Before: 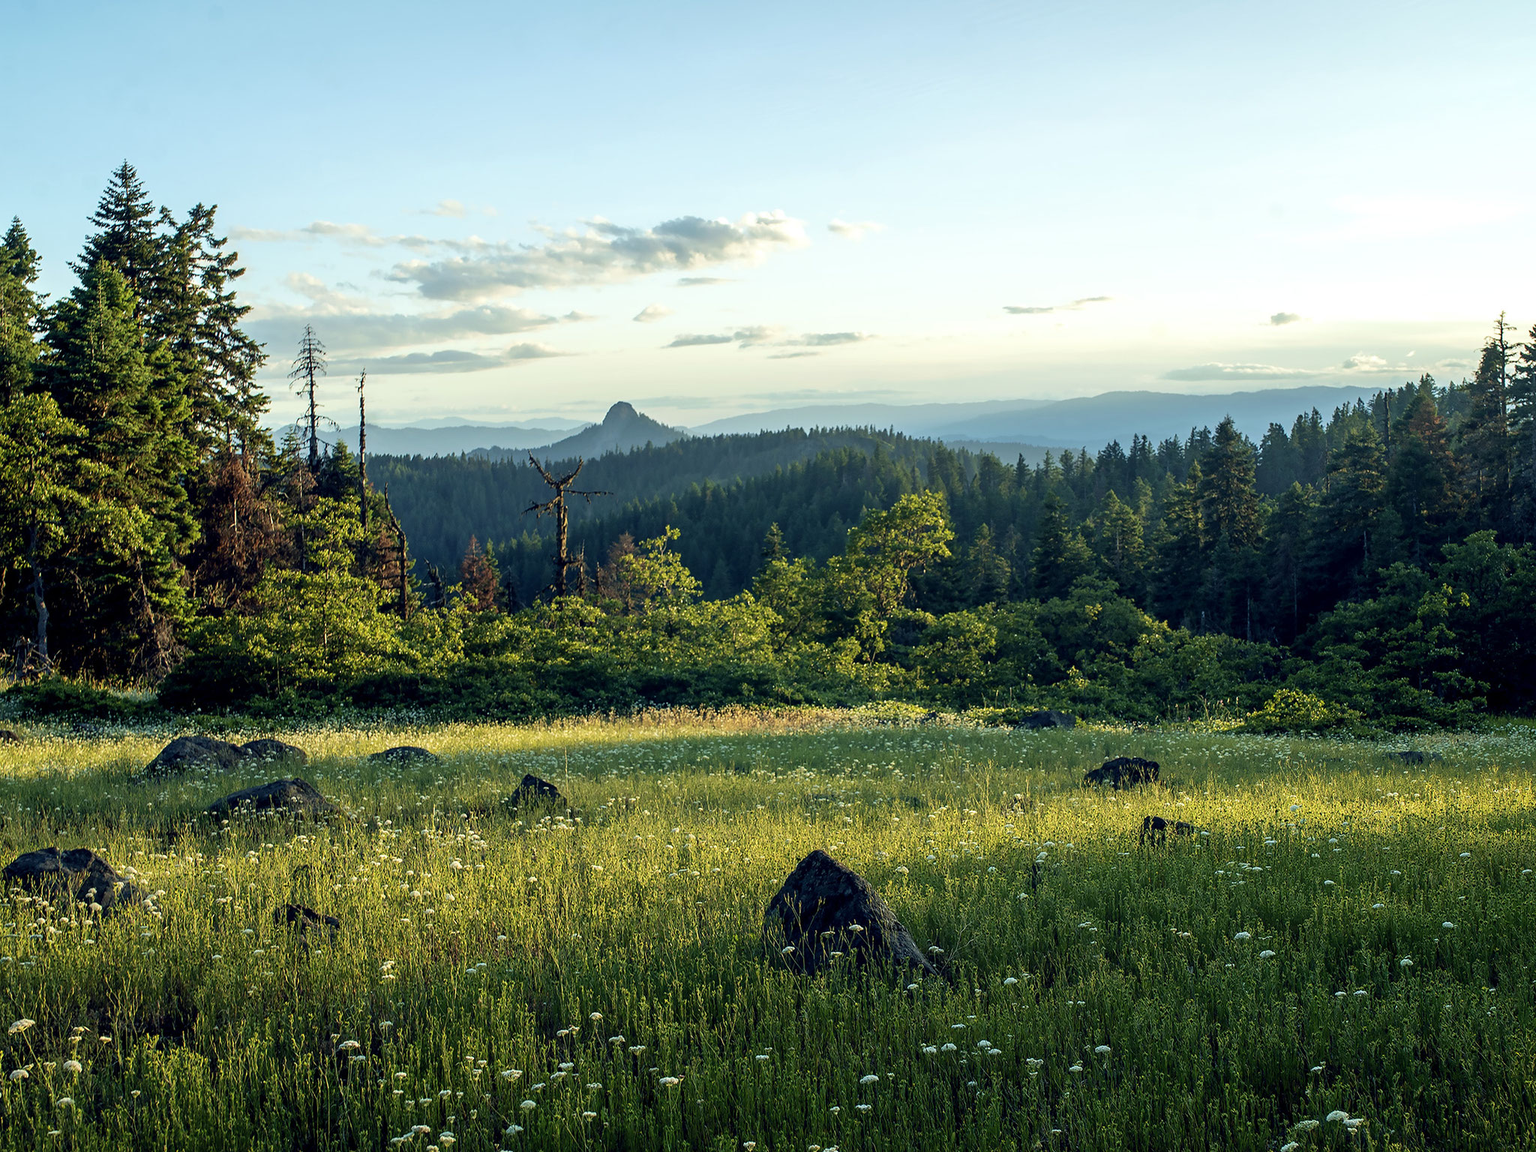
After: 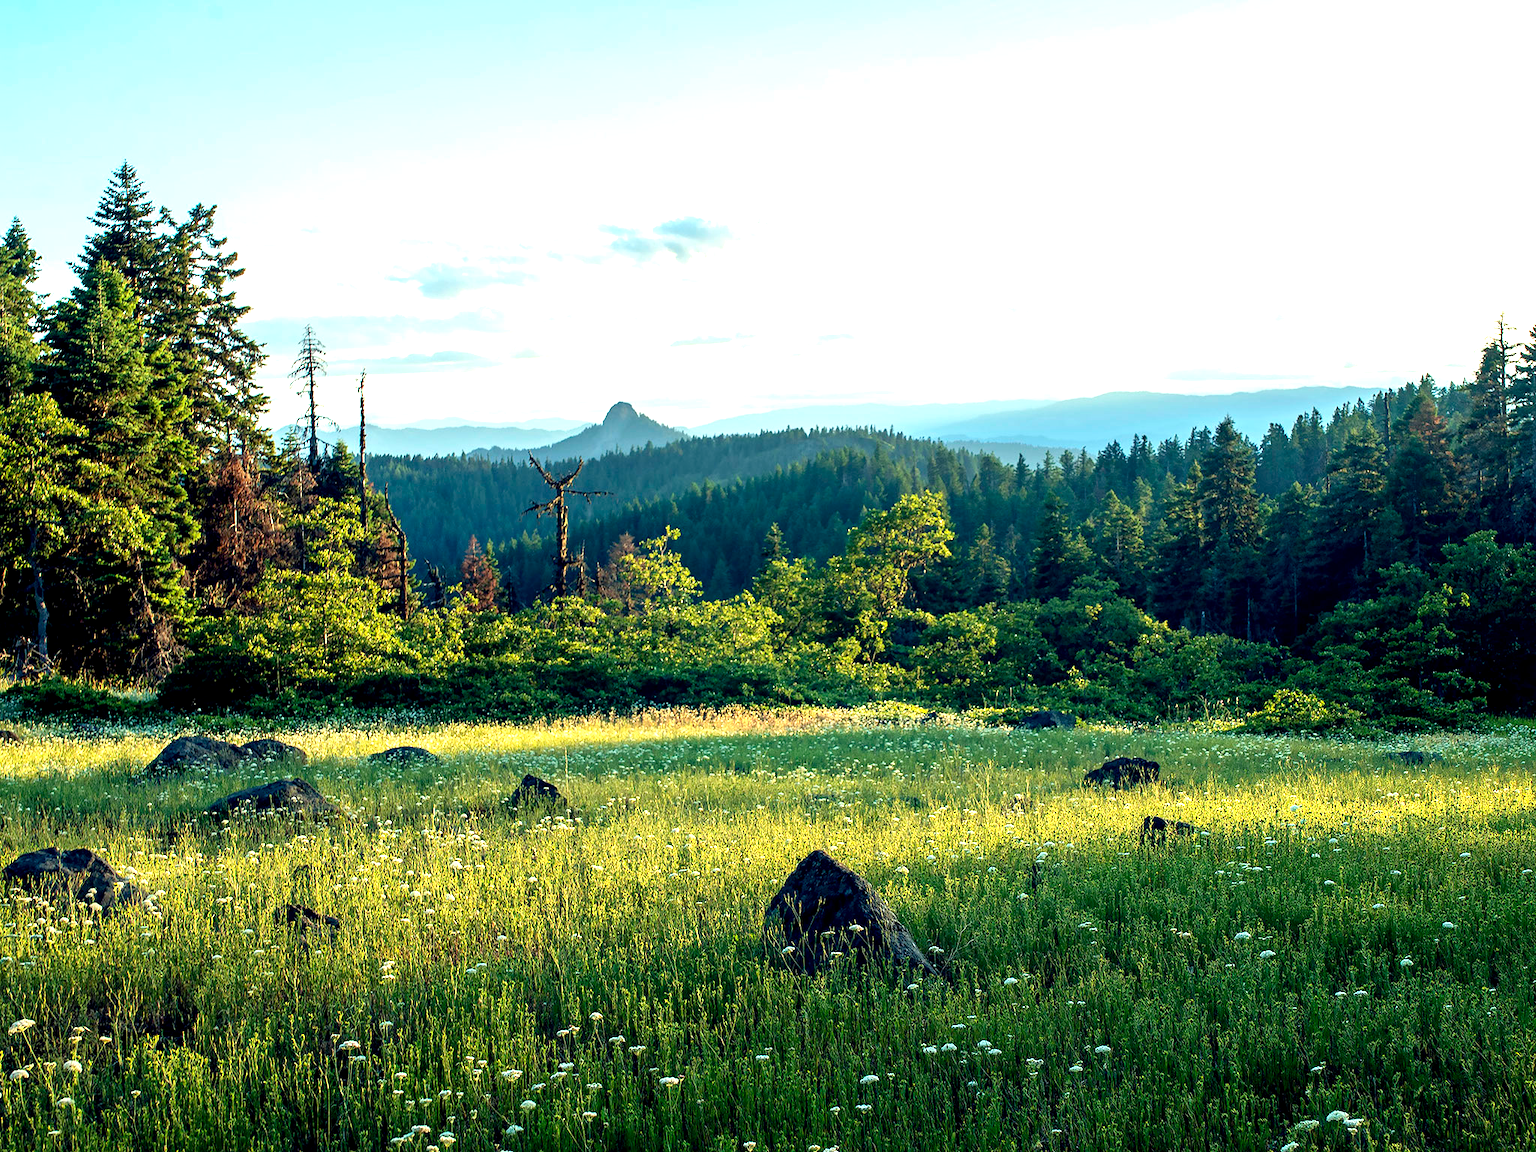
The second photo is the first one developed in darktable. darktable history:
exposure: black level correction 0.001, exposure 0.959 EV, compensate highlight preservation false
